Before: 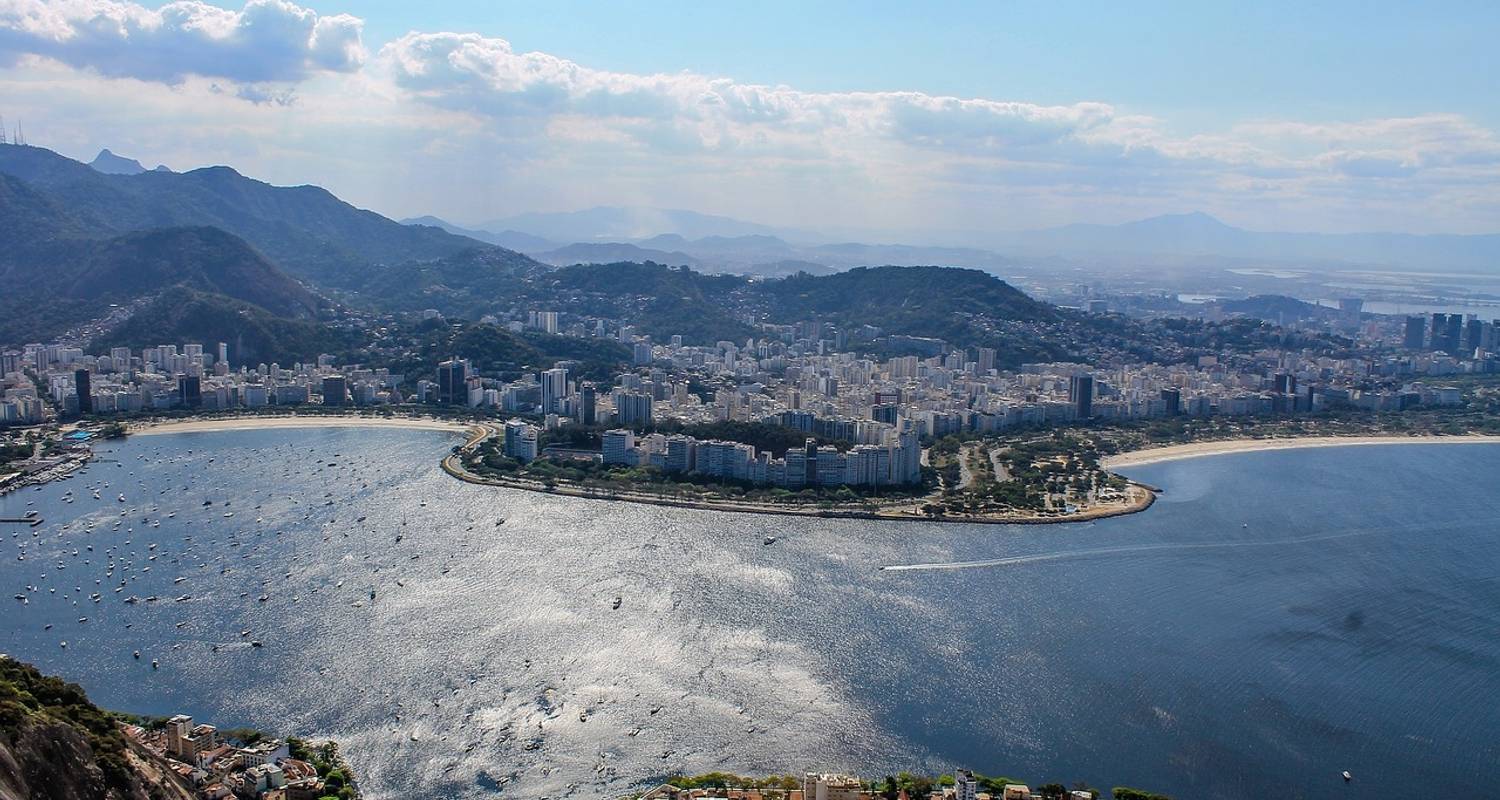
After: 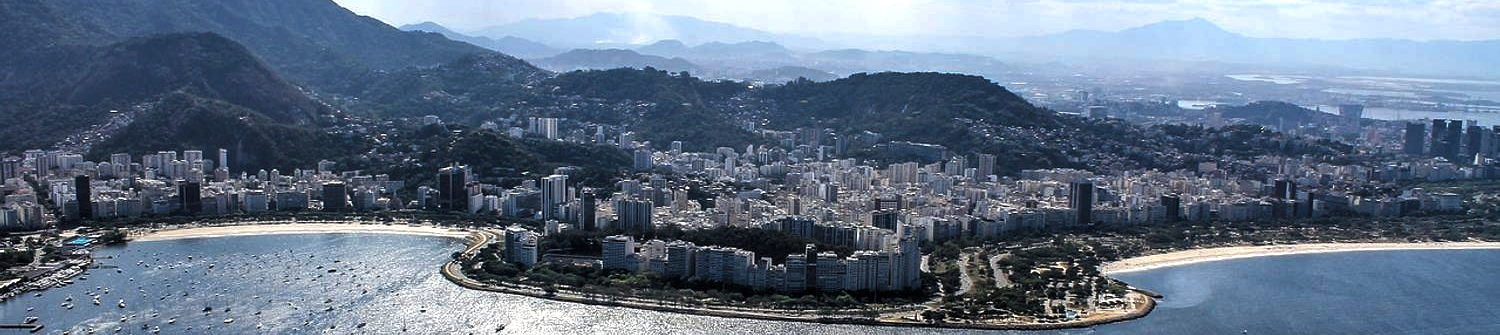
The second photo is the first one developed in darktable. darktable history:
crop and rotate: top 24.251%, bottom 33.817%
levels: white 90.7%, levels [0.044, 0.475, 0.791]
shadows and highlights: shadows 25.48, highlights -24.04
